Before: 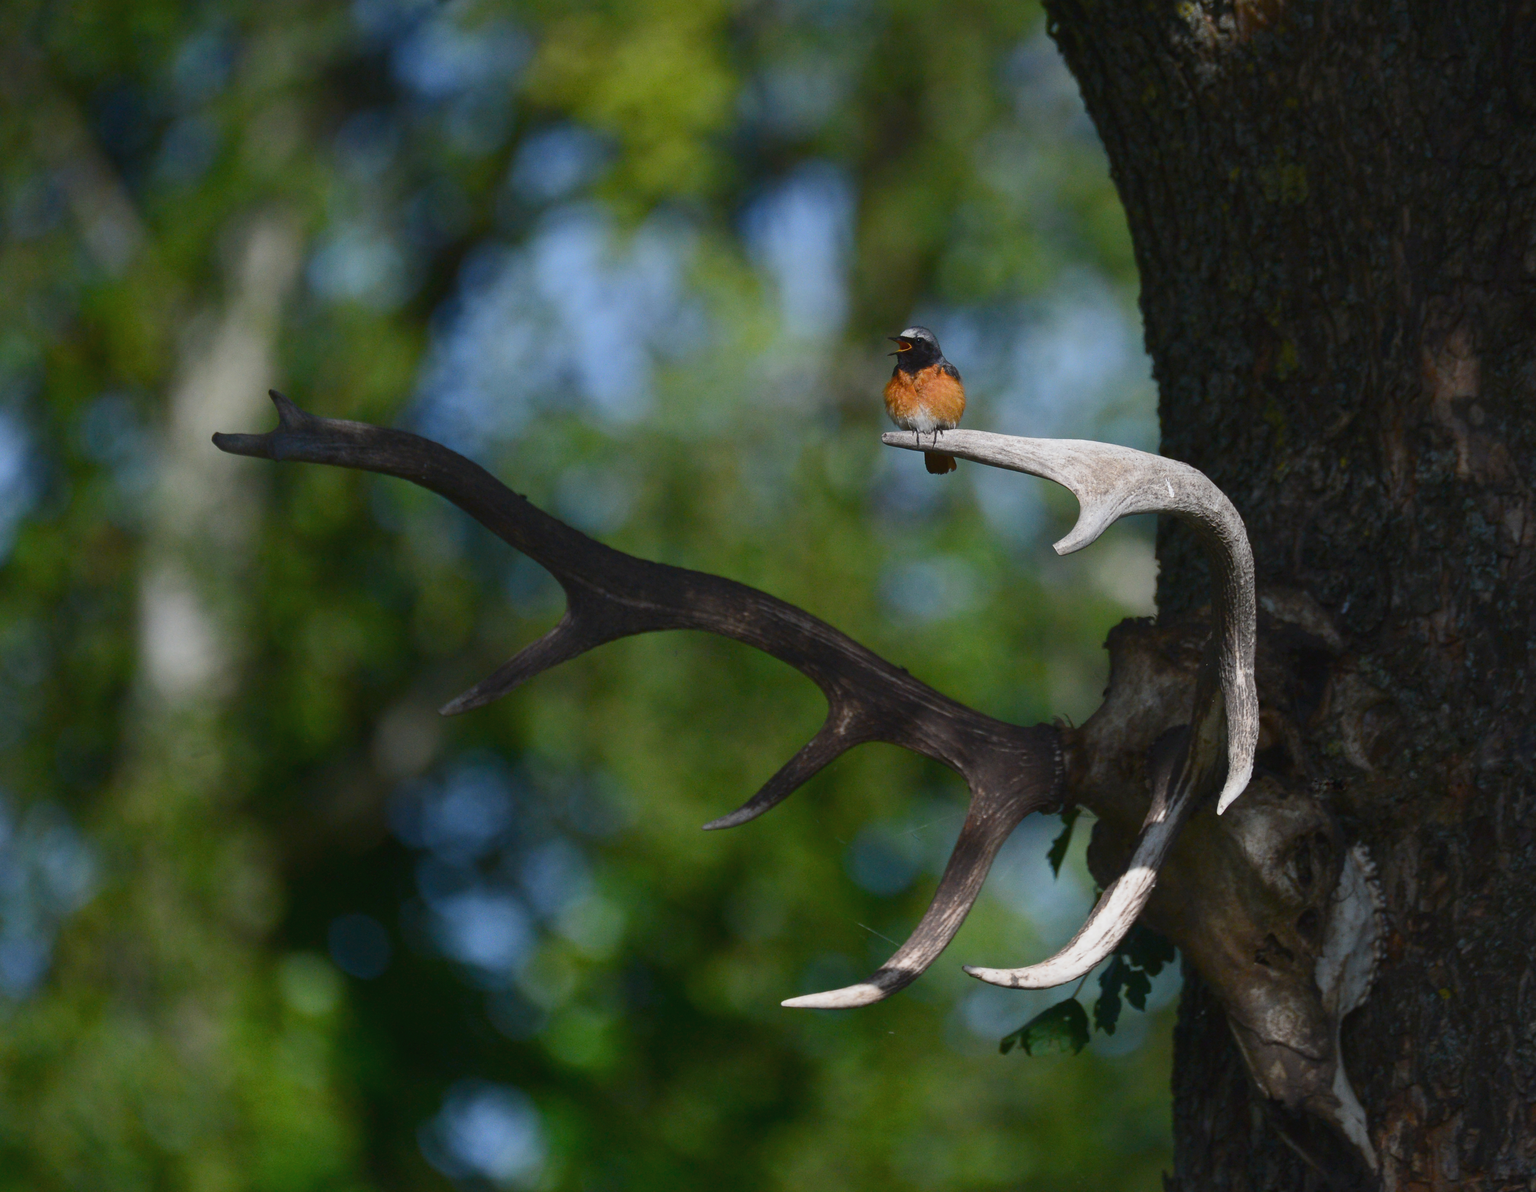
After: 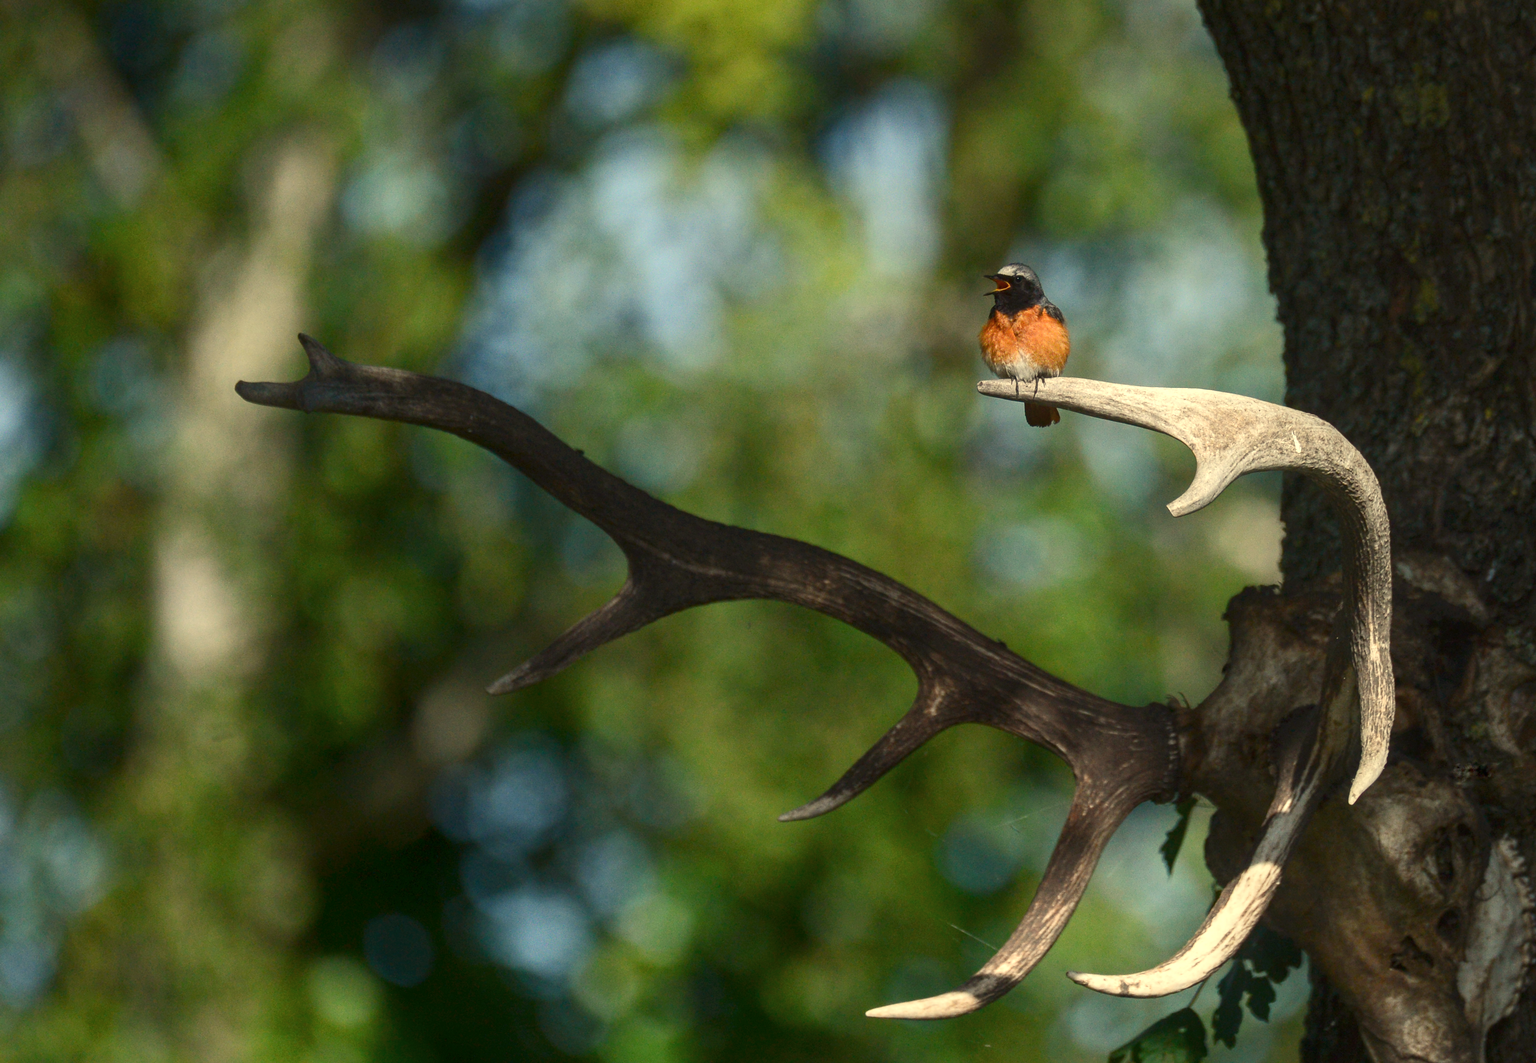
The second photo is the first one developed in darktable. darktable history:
local contrast: on, module defaults
crop: top 7.49%, right 9.717%, bottom 11.943%
exposure: exposure 0.376 EV
white balance: red 1.08, blue 0.791
